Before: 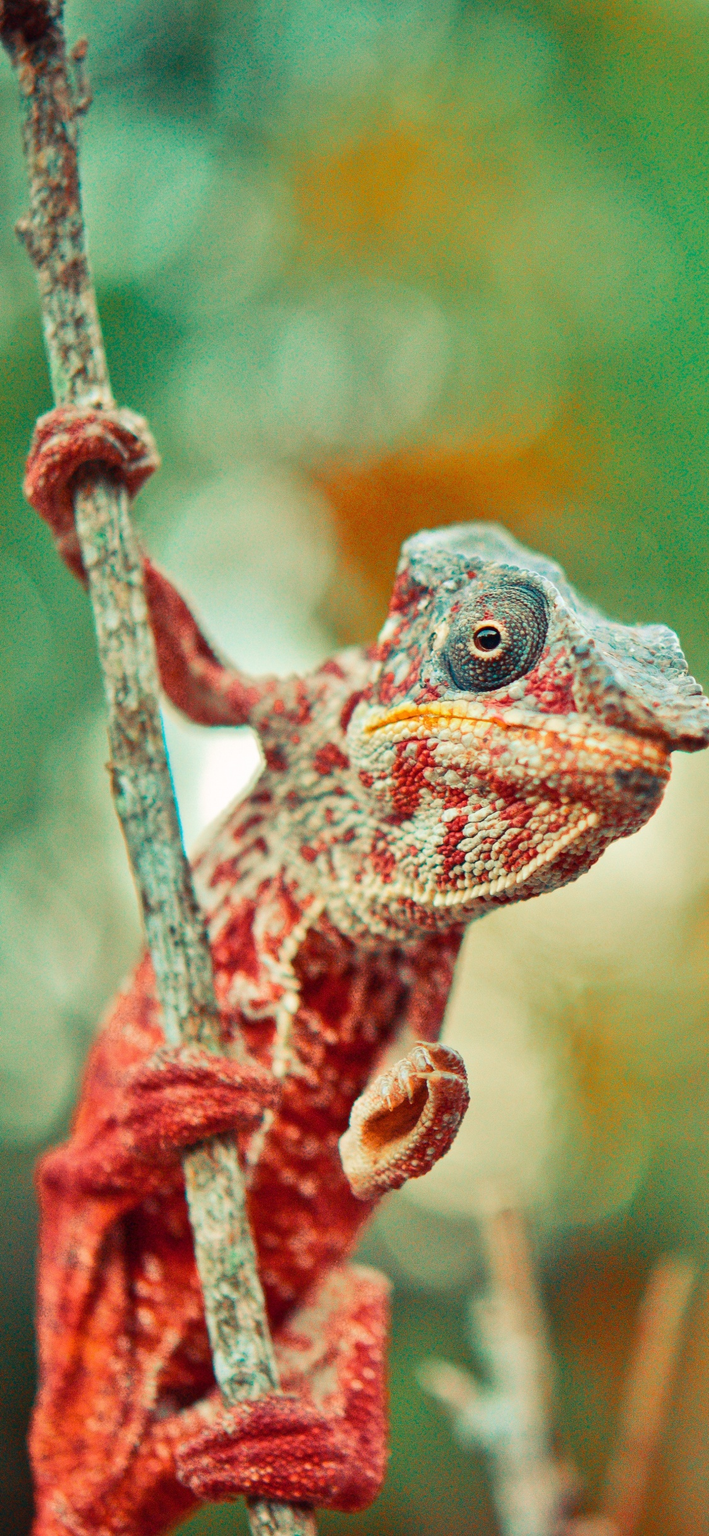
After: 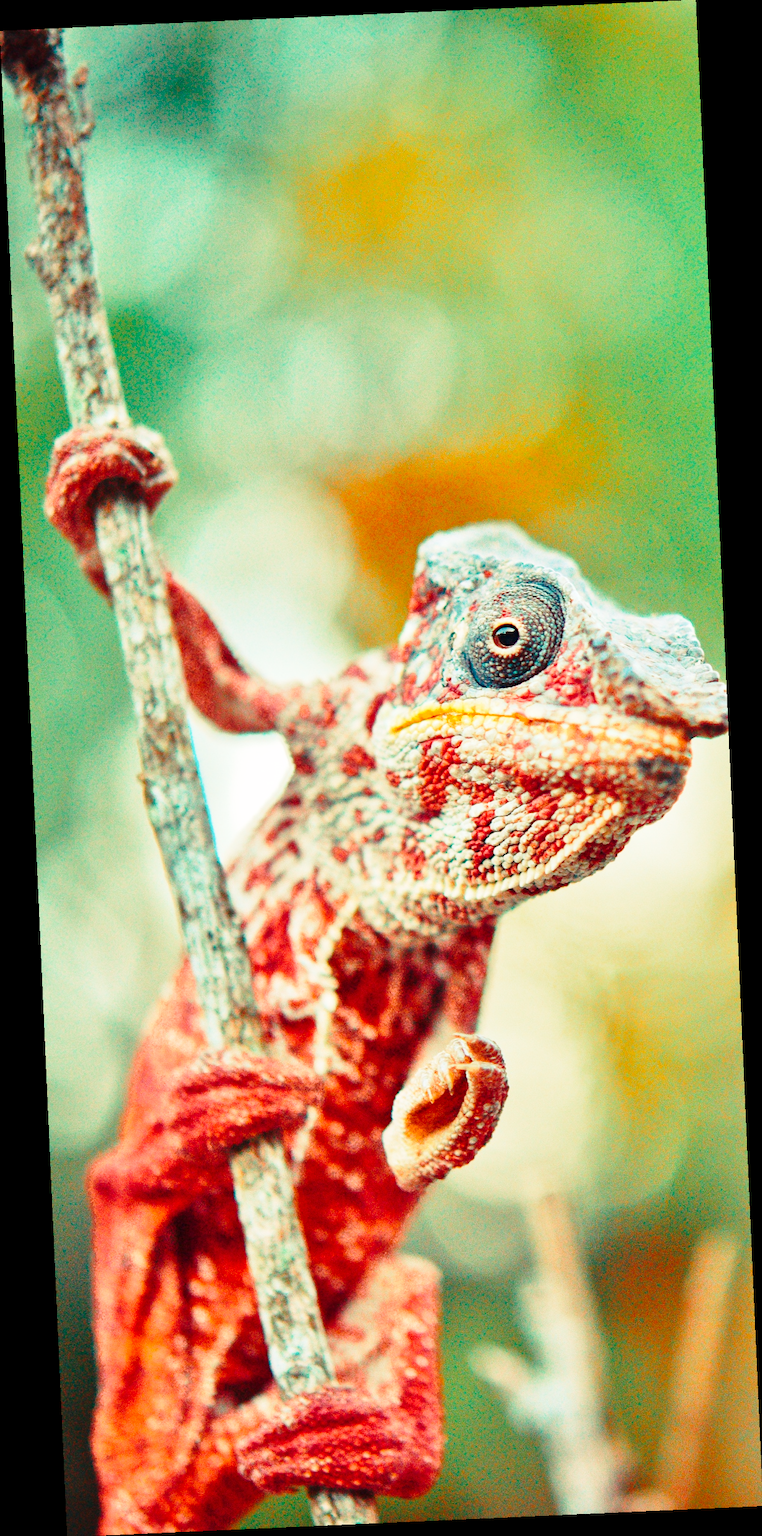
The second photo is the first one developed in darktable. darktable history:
rotate and perspective: rotation -2.56°, automatic cropping off
base curve: curves: ch0 [(0, 0) (0.028, 0.03) (0.121, 0.232) (0.46, 0.748) (0.859, 0.968) (1, 1)], preserve colors none
